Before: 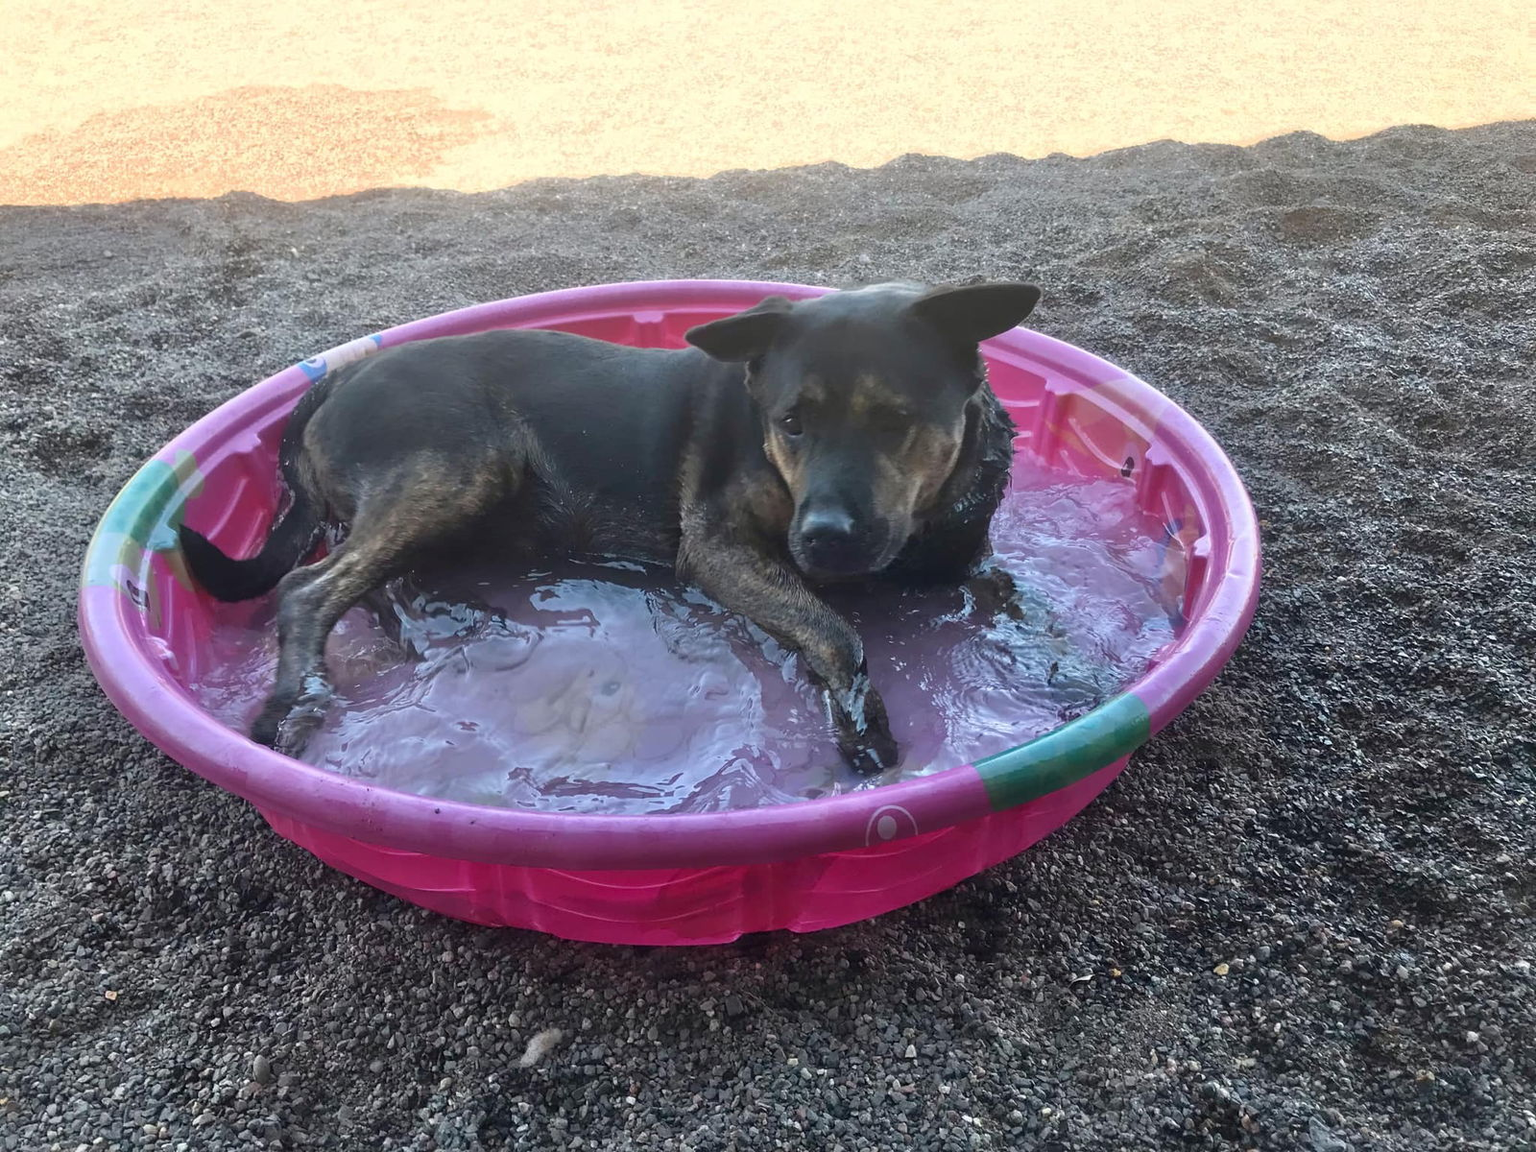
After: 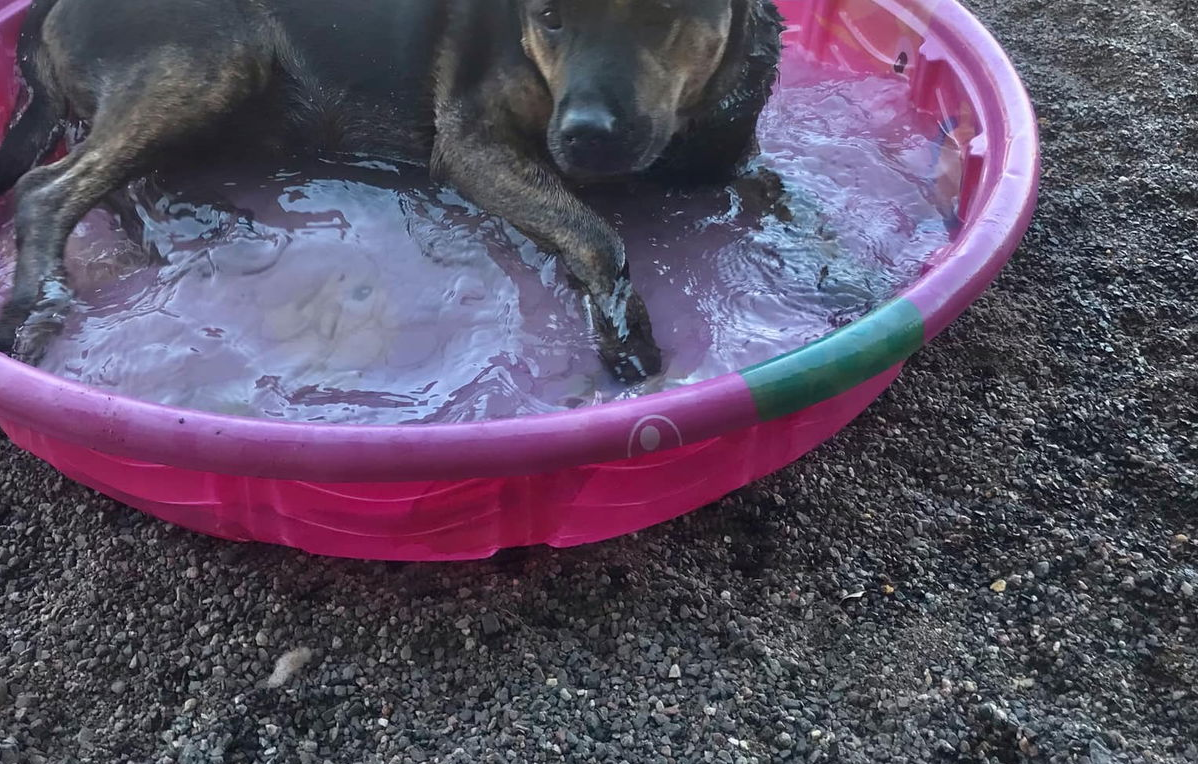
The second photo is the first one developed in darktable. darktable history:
crop and rotate: left 17.174%, top 35.365%, right 7.906%, bottom 0.907%
